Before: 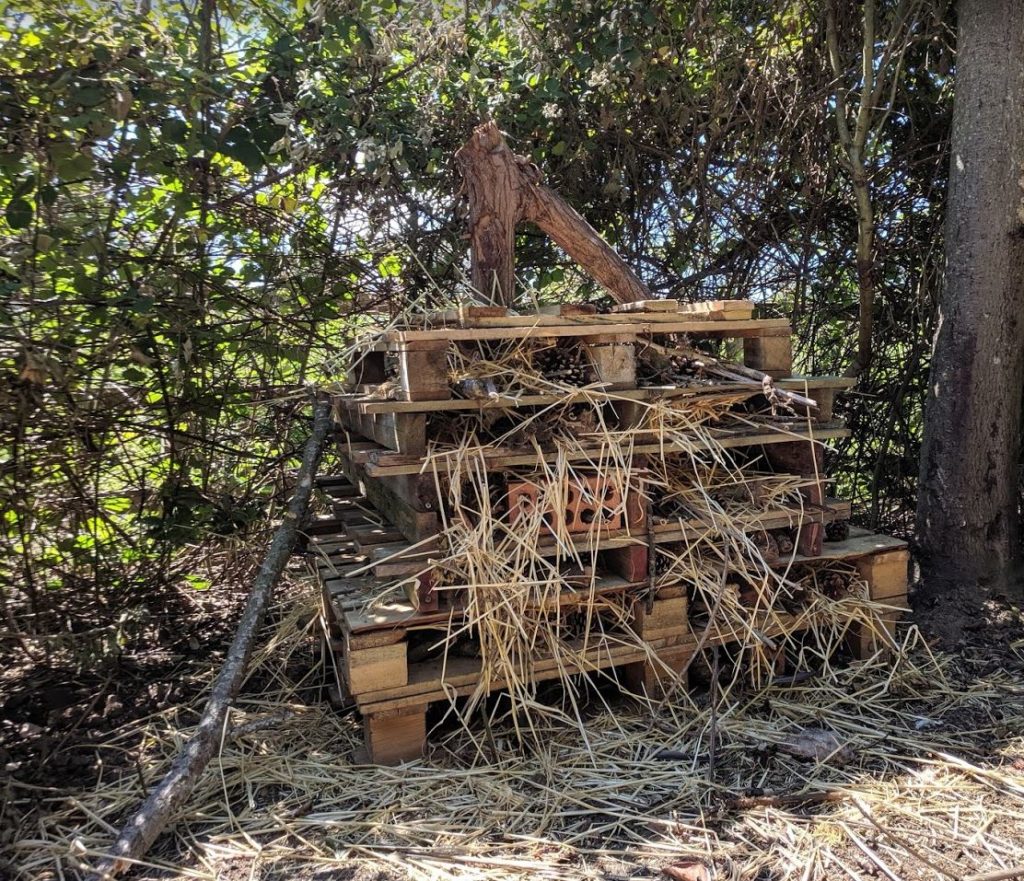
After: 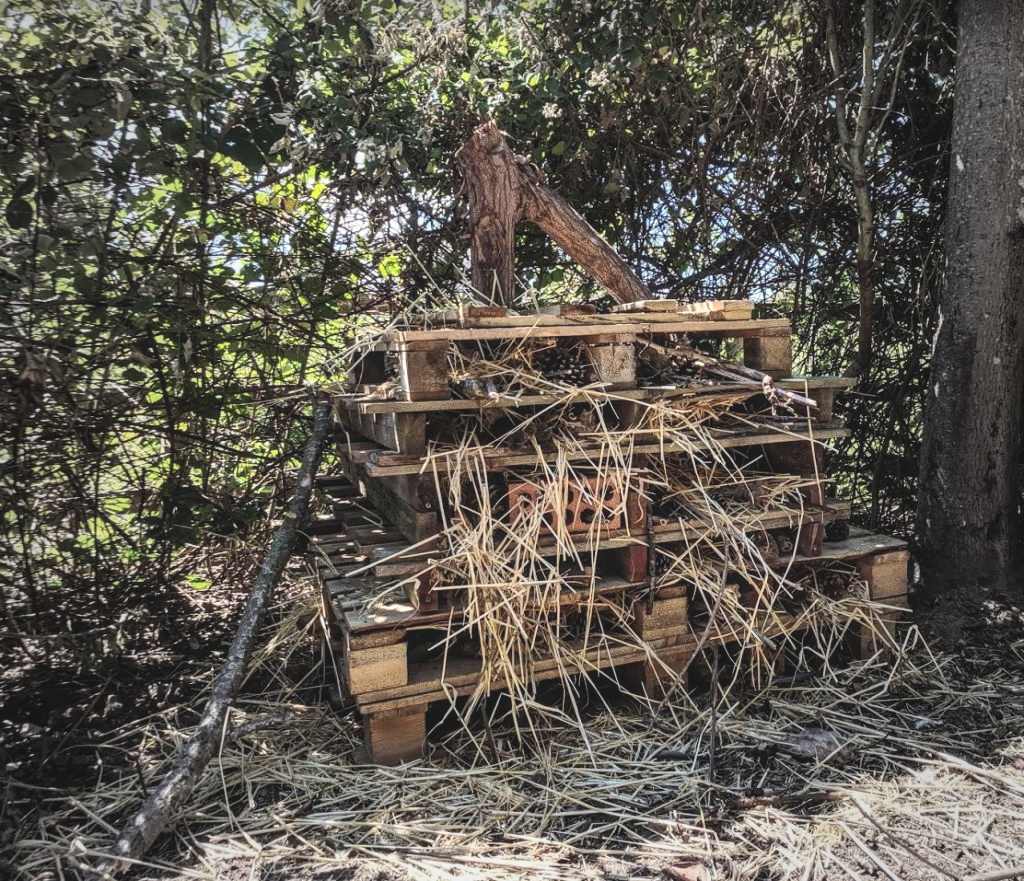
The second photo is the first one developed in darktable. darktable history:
contrast brightness saturation: contrast 0.239, brightness 0.093
local contrast: on, module defaults
exposure: black level correction -0.015, exposure -0.128 EV, compensate highlight preservation false
vignetting: fall-off start 63.83%, brightness -0.289, width/height ratio 0.888
